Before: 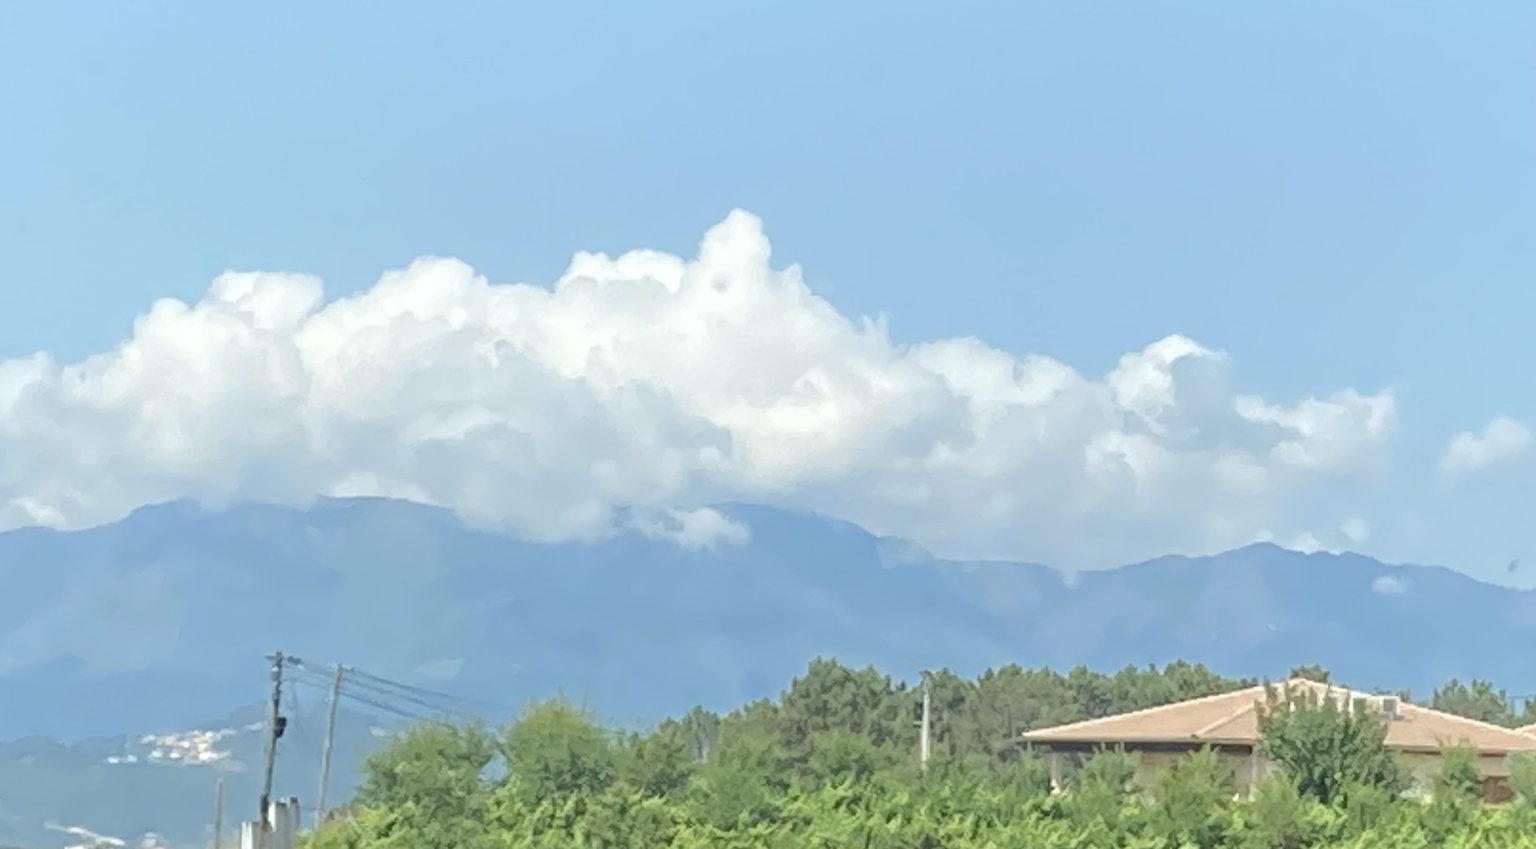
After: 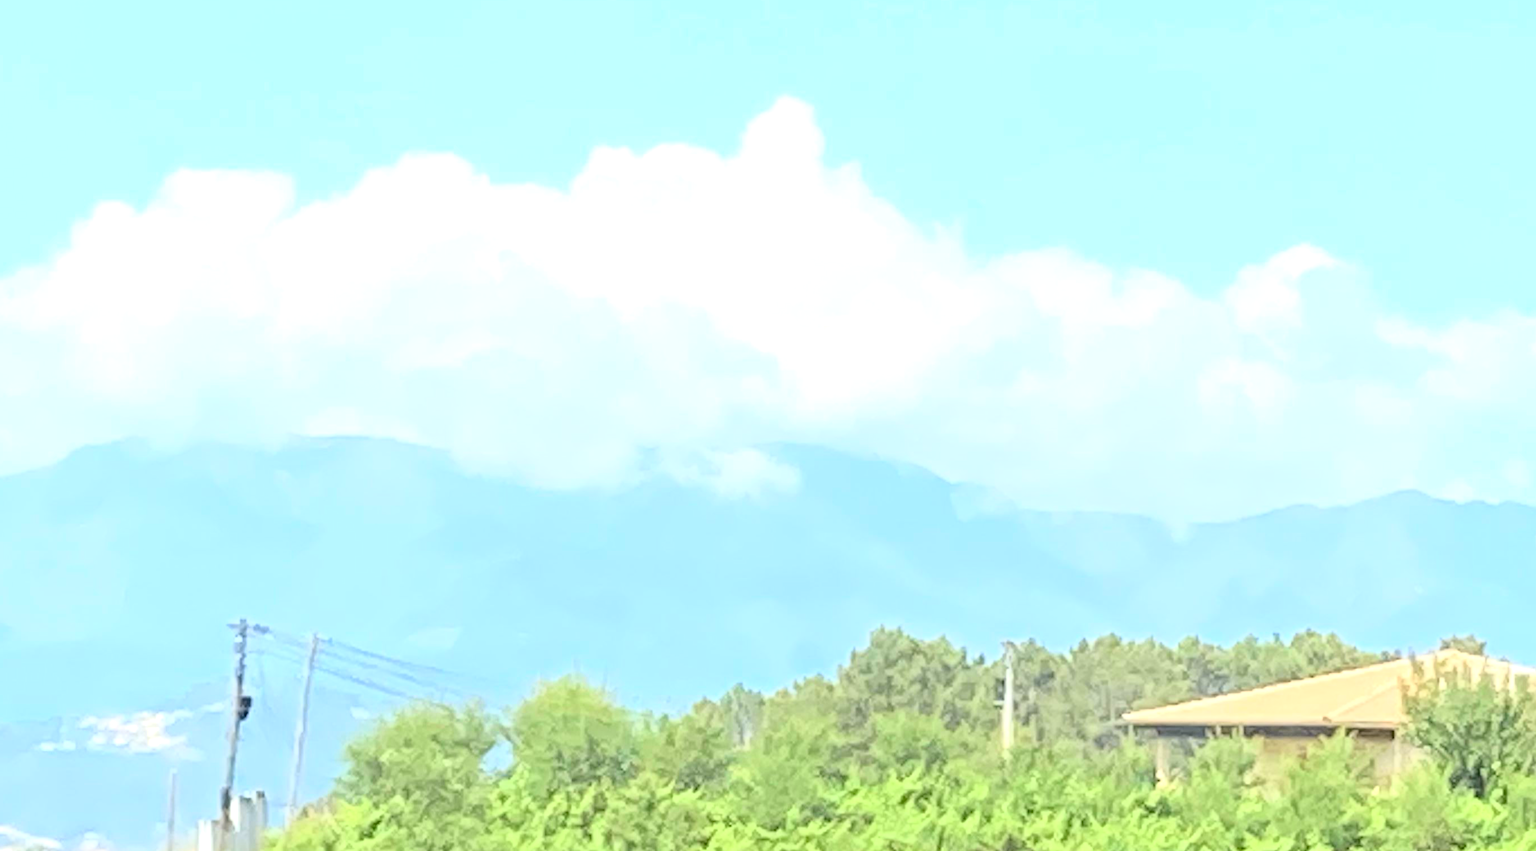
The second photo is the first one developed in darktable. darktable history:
tone curve: curves: ch0 [(0, 0.019) (0.078, 0.058) (0.223, 0.217) (0.424, 0.553) (0.631, 0.764) (0.816, 0.932) (1, 1)]; ch1 [(0, 0) (0.262, 0.227) (0.417, 0.386) (0.469, 0.467) (0.502, 0.503) (0.544, 0.548) (0.57, 0.579) (0.608, 0.62) (0.65, 0.68) (0.994, 0.987)]; ch2 [(0, 0) (0.262, 0.188) (0.5, 0.504) (0.553, 0.592) (0.599, 0.653) (1, 1)], color space Lab, independent channels, preserve colors none
crop and rotate: left 4.811%, top 15.212%, right 10.687%
exposure: exposure 0.611 EV, compensate highlight preservation false
